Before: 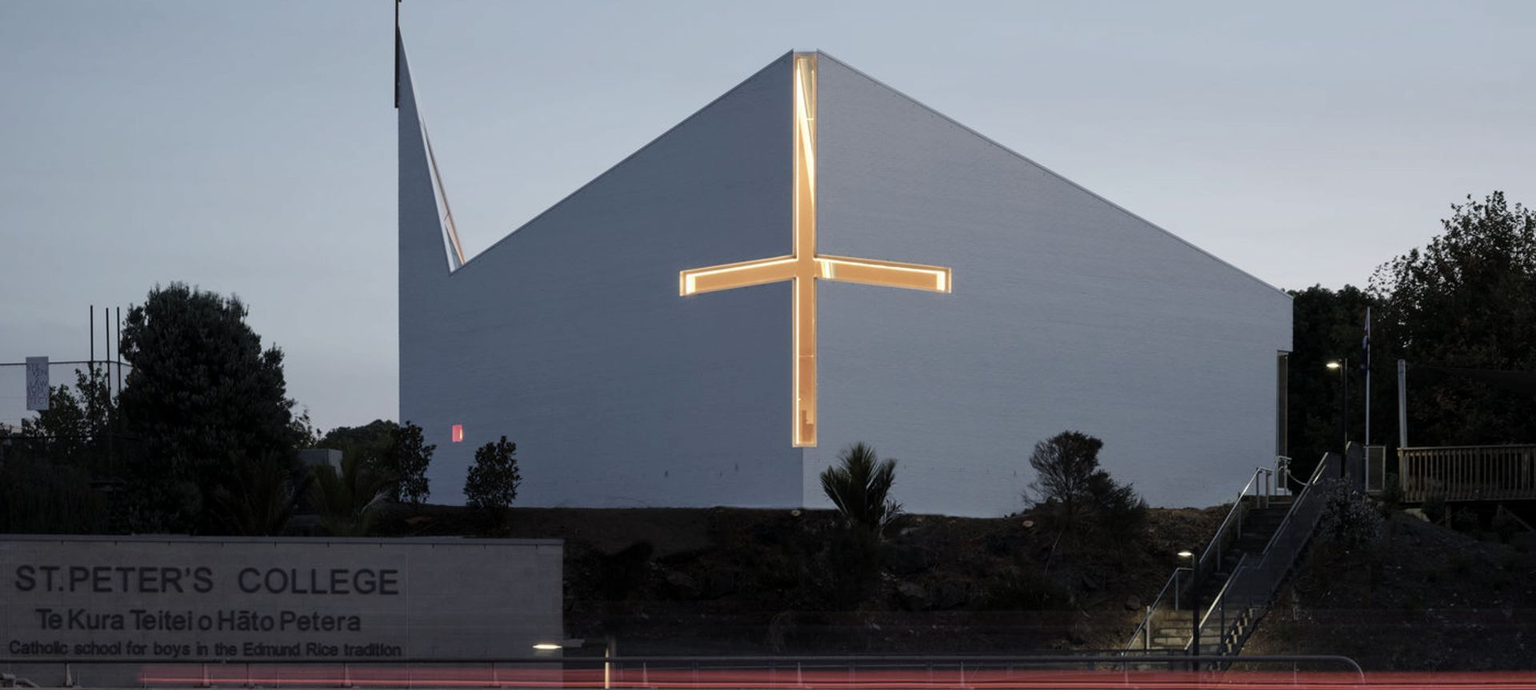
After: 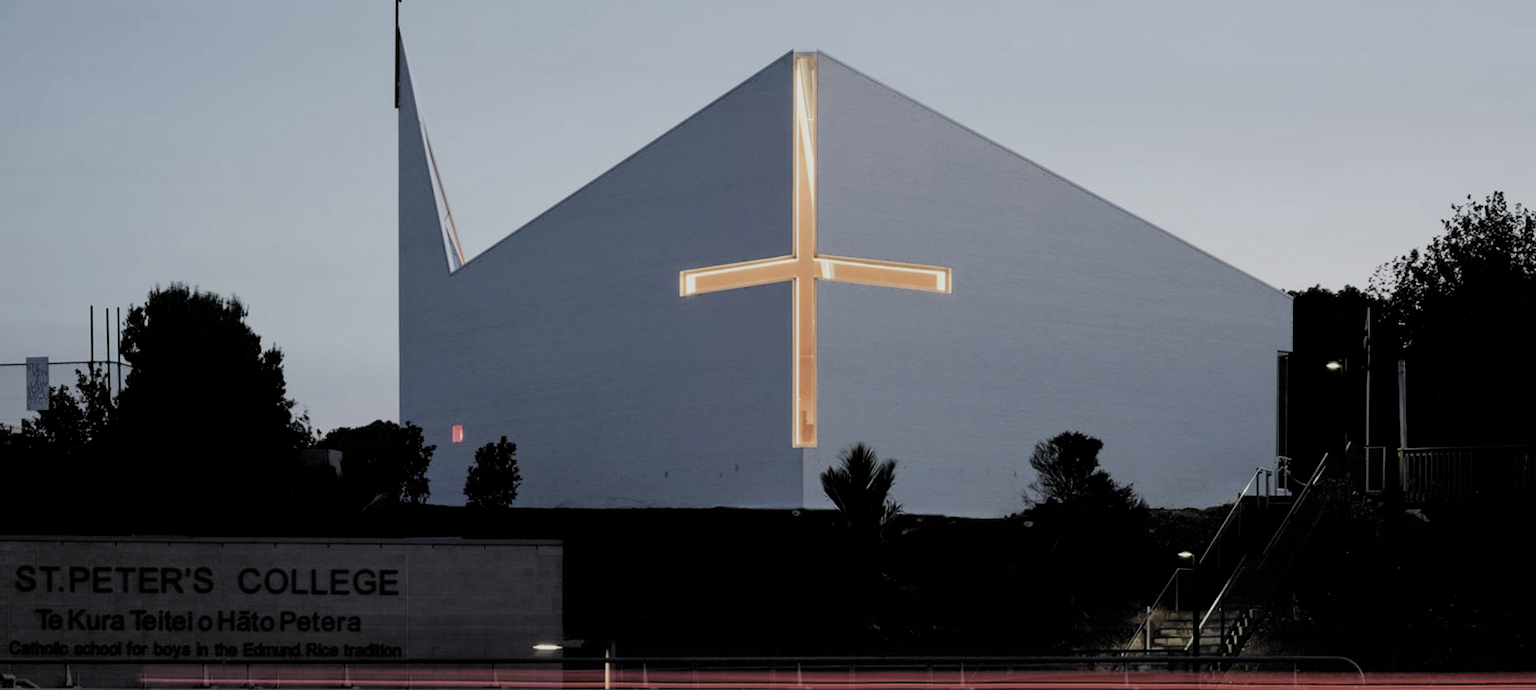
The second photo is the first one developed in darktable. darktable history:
filmic rgb: black relative exposure -5.03 EV, white relative exposure 3.96 EV, hardness 2.88, contrast 1.187, add noise in highlights 0.002, preserve chrominance max RGB, color science v3 (2019), use custom middle-gray values true, contrast in highlights soft
